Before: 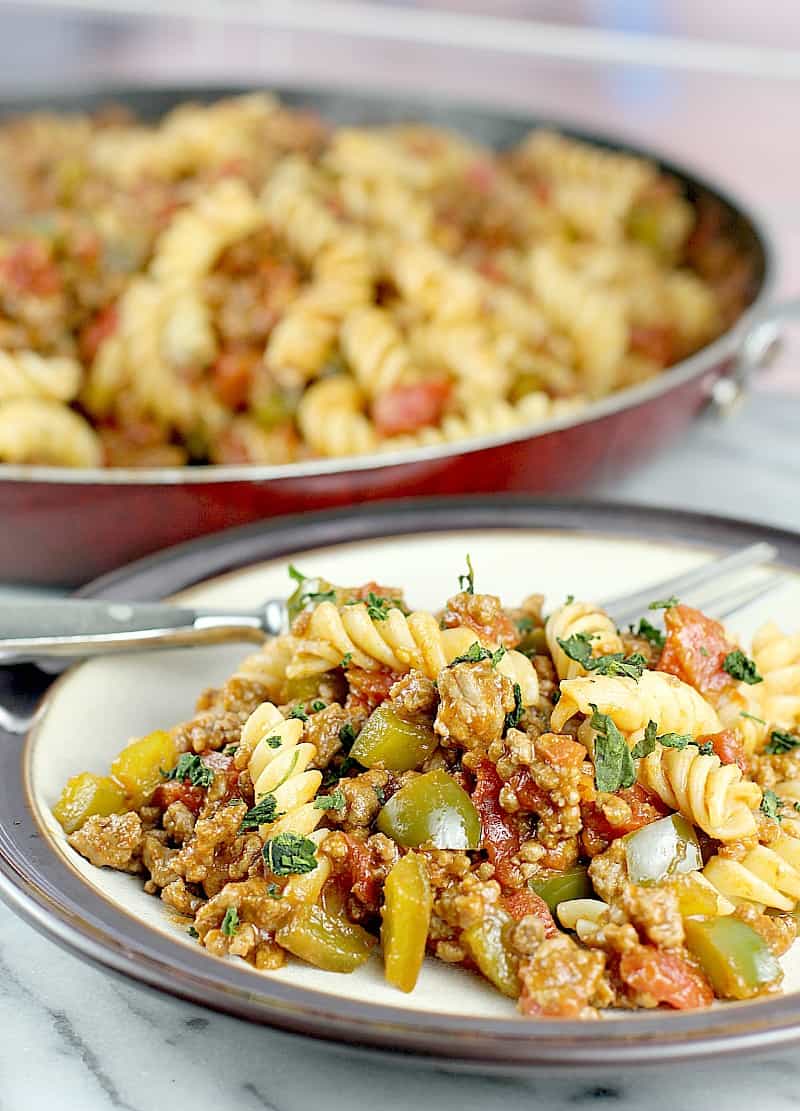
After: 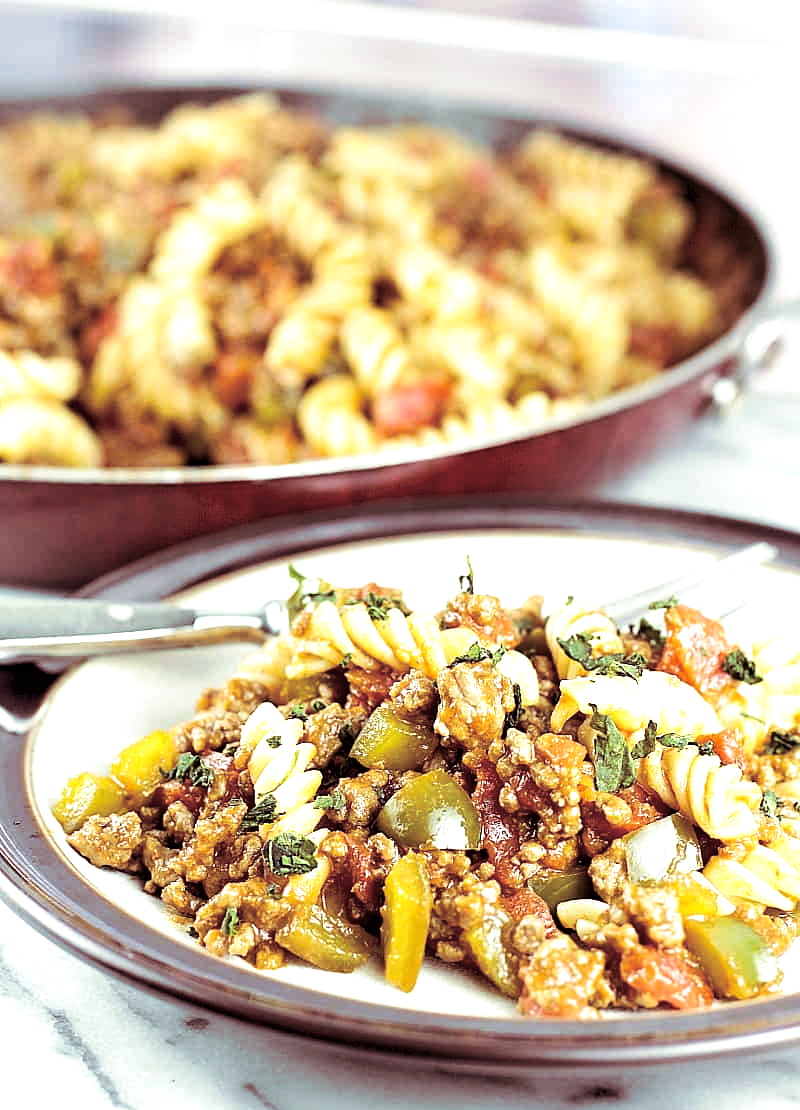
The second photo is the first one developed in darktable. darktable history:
split-toning: on, module defaults
white balance: red 0.986, blue 1.01
tone equalizer: -8 EV -0.75 EV, -7 EV -0.7 EV, -6 EV -0.6 EV, -5 EV -0.4 EV, -3 EV 0.4 EV, -2 EV 0.6 EV, -1 EV 0.7 EV, +0 EV 0.75 EV, edges refinement/feathering 500, mask exposure compensation -1.57 EV, preserve details no
crop: bottom 0.071%
